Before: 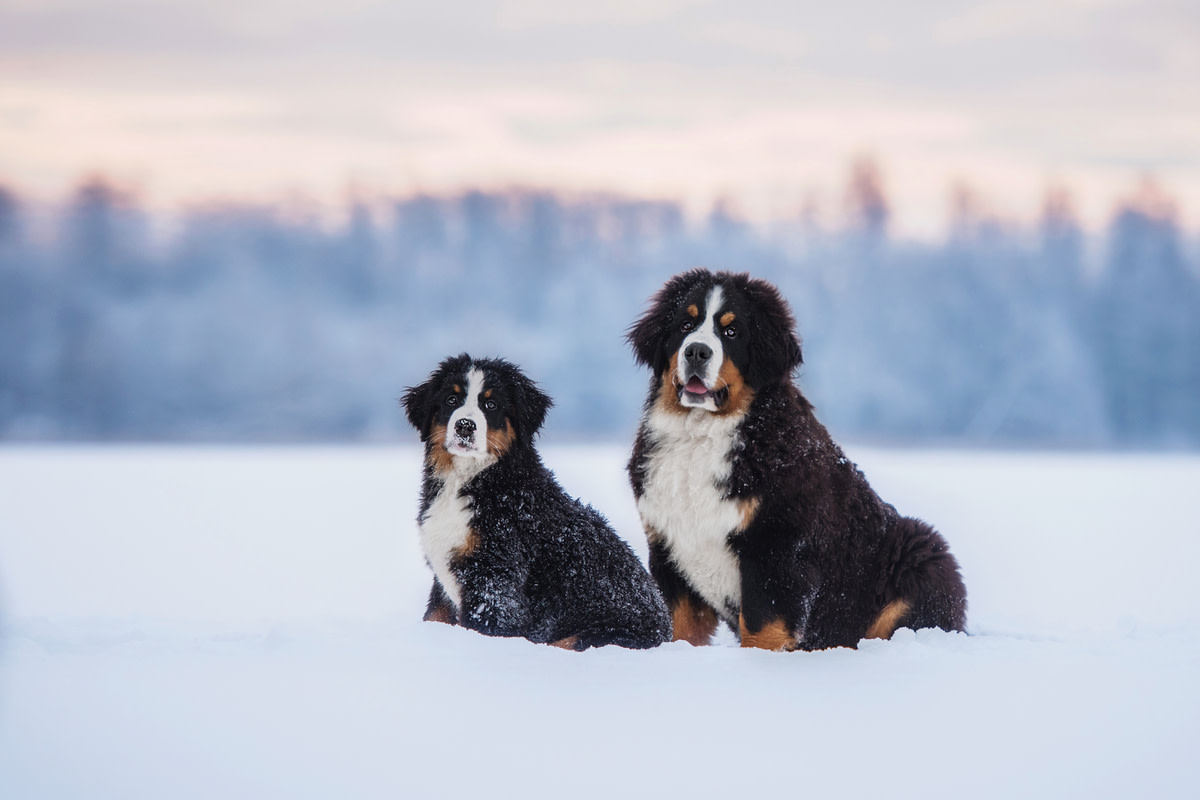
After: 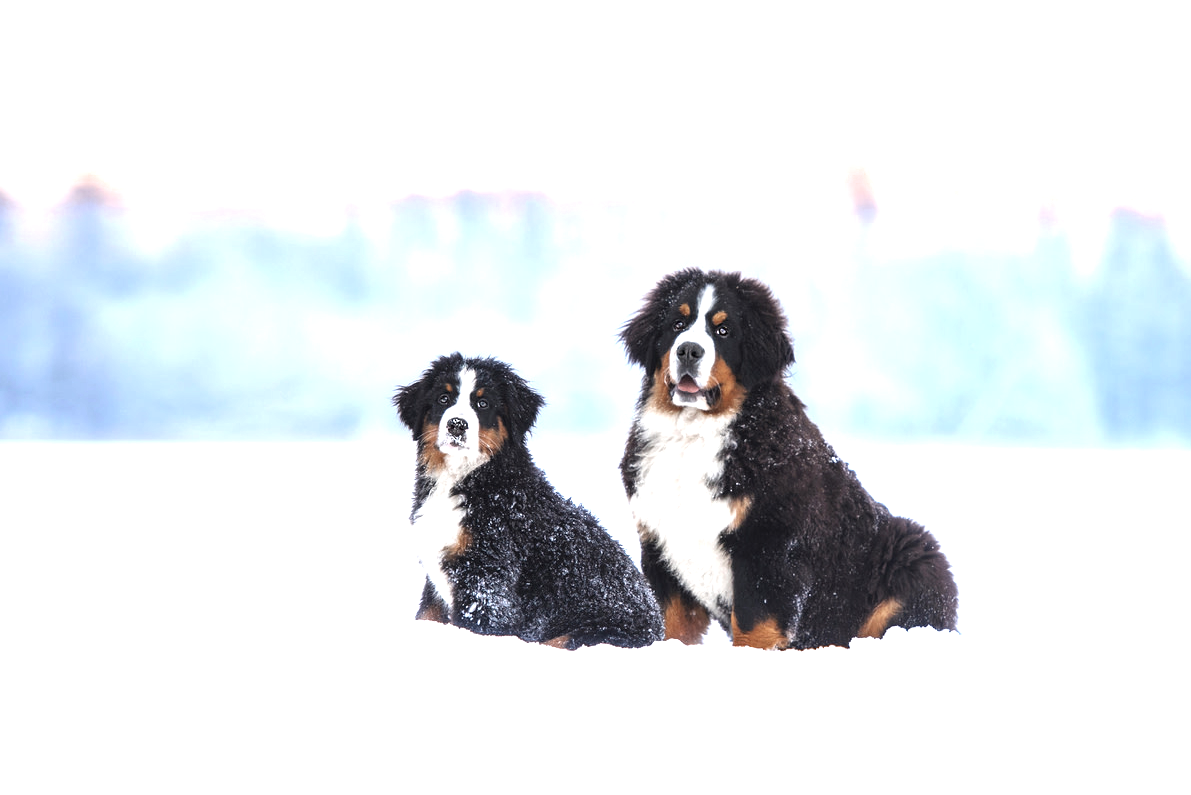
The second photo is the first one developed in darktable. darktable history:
color zones: curves: ch0 [(0, 0.5) (0.125, 0.4) (0.25, 0.5) (0.375, 0.4) (0.5, 0.4) (0.625, 0.6) (0.75, 0.6) (0.875, 0.5)]; ch1 [(0, 0.35) (0.125, 0.45) (0.25, 0.35) (0.375, 0.35) (0.5, 0.35) (0.625, 0.35) (0.75, 0.45) (0.875, 0.35)]; ch2 [(0, 0.6) (0.125, 0.5) (0.25, 0.5) (0.375, 0.6) (0.5, 0.6) (0.625, 0.5) (0.75, 0.5) (0.875, 0.5)]
crop and rotate: left 0.733%, top 0.245%, bottom 0.373%
exposure: exposure 1.137 EV, compensate highlight preservation false
local contrast: mode bilateral grid, contrast 99, coarseness 99, detail 95%, midtone range 0.2
